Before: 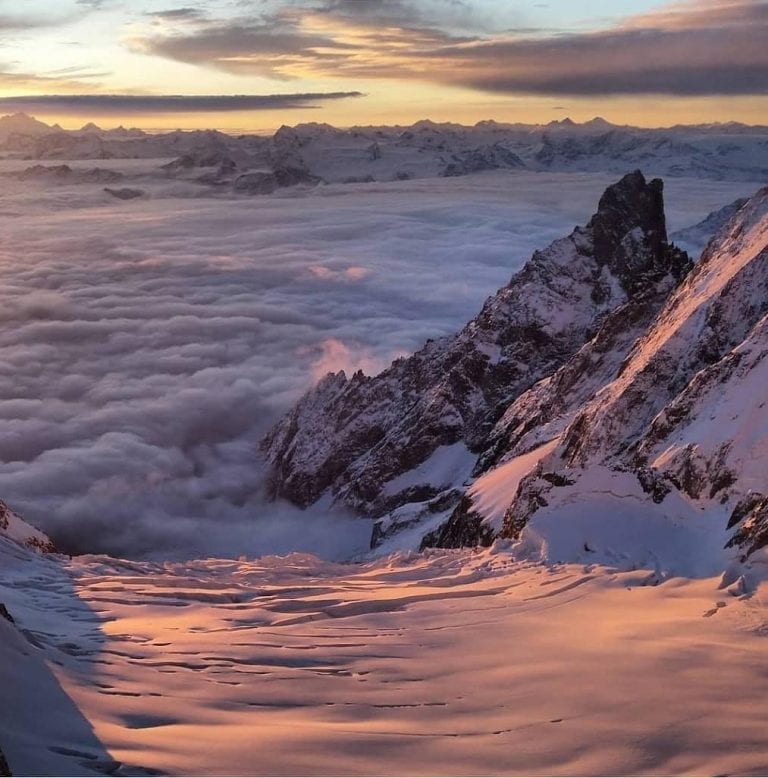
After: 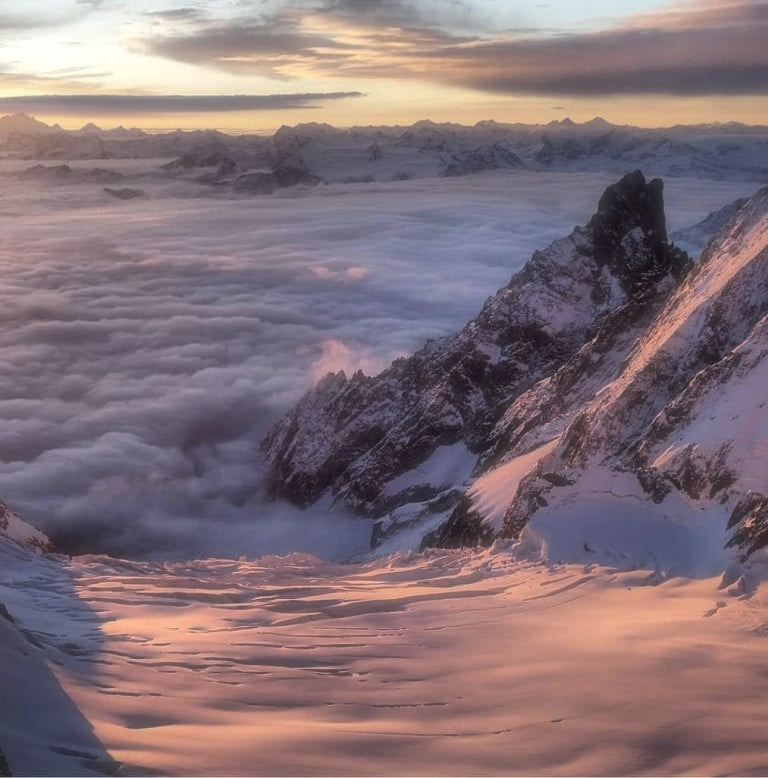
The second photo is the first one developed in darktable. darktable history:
soften: size 60.24%, saturation 65.46%, brightness 0.506 EV, mix 25.7%
local contrast: on, module defaults
